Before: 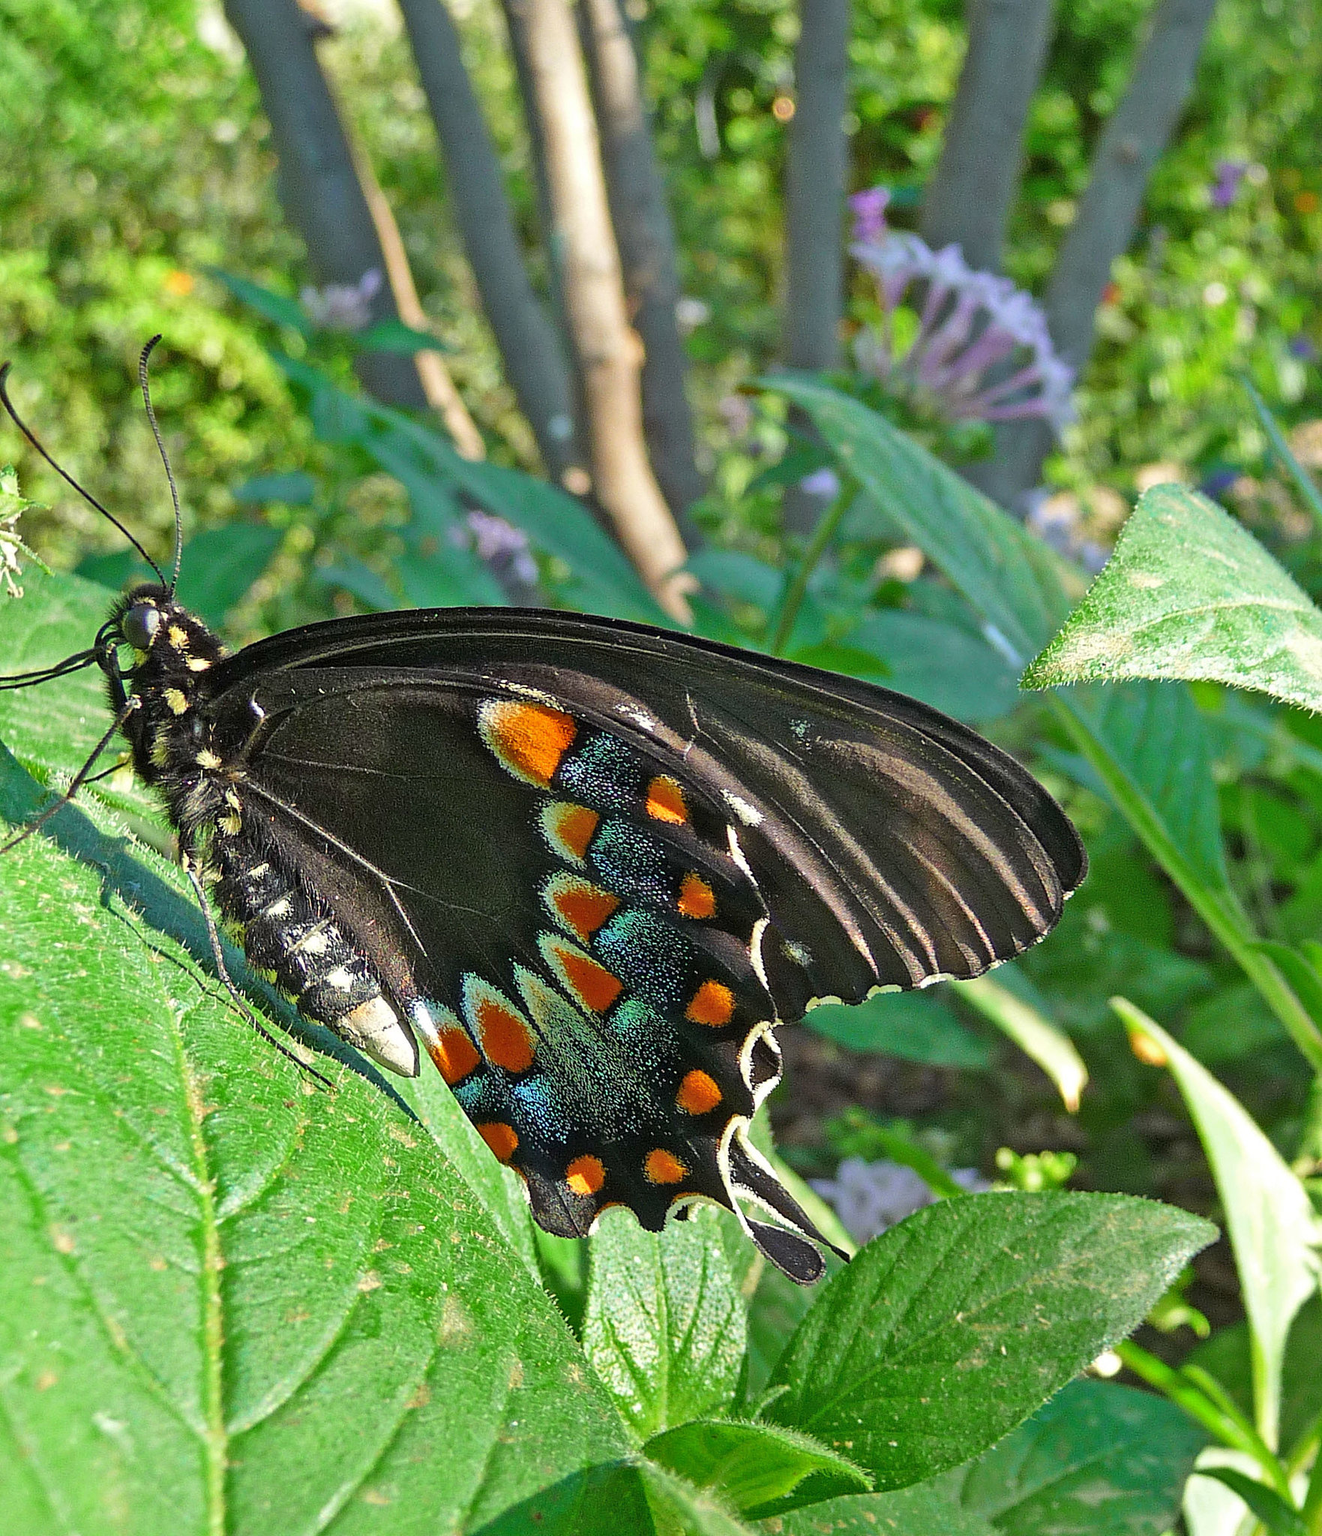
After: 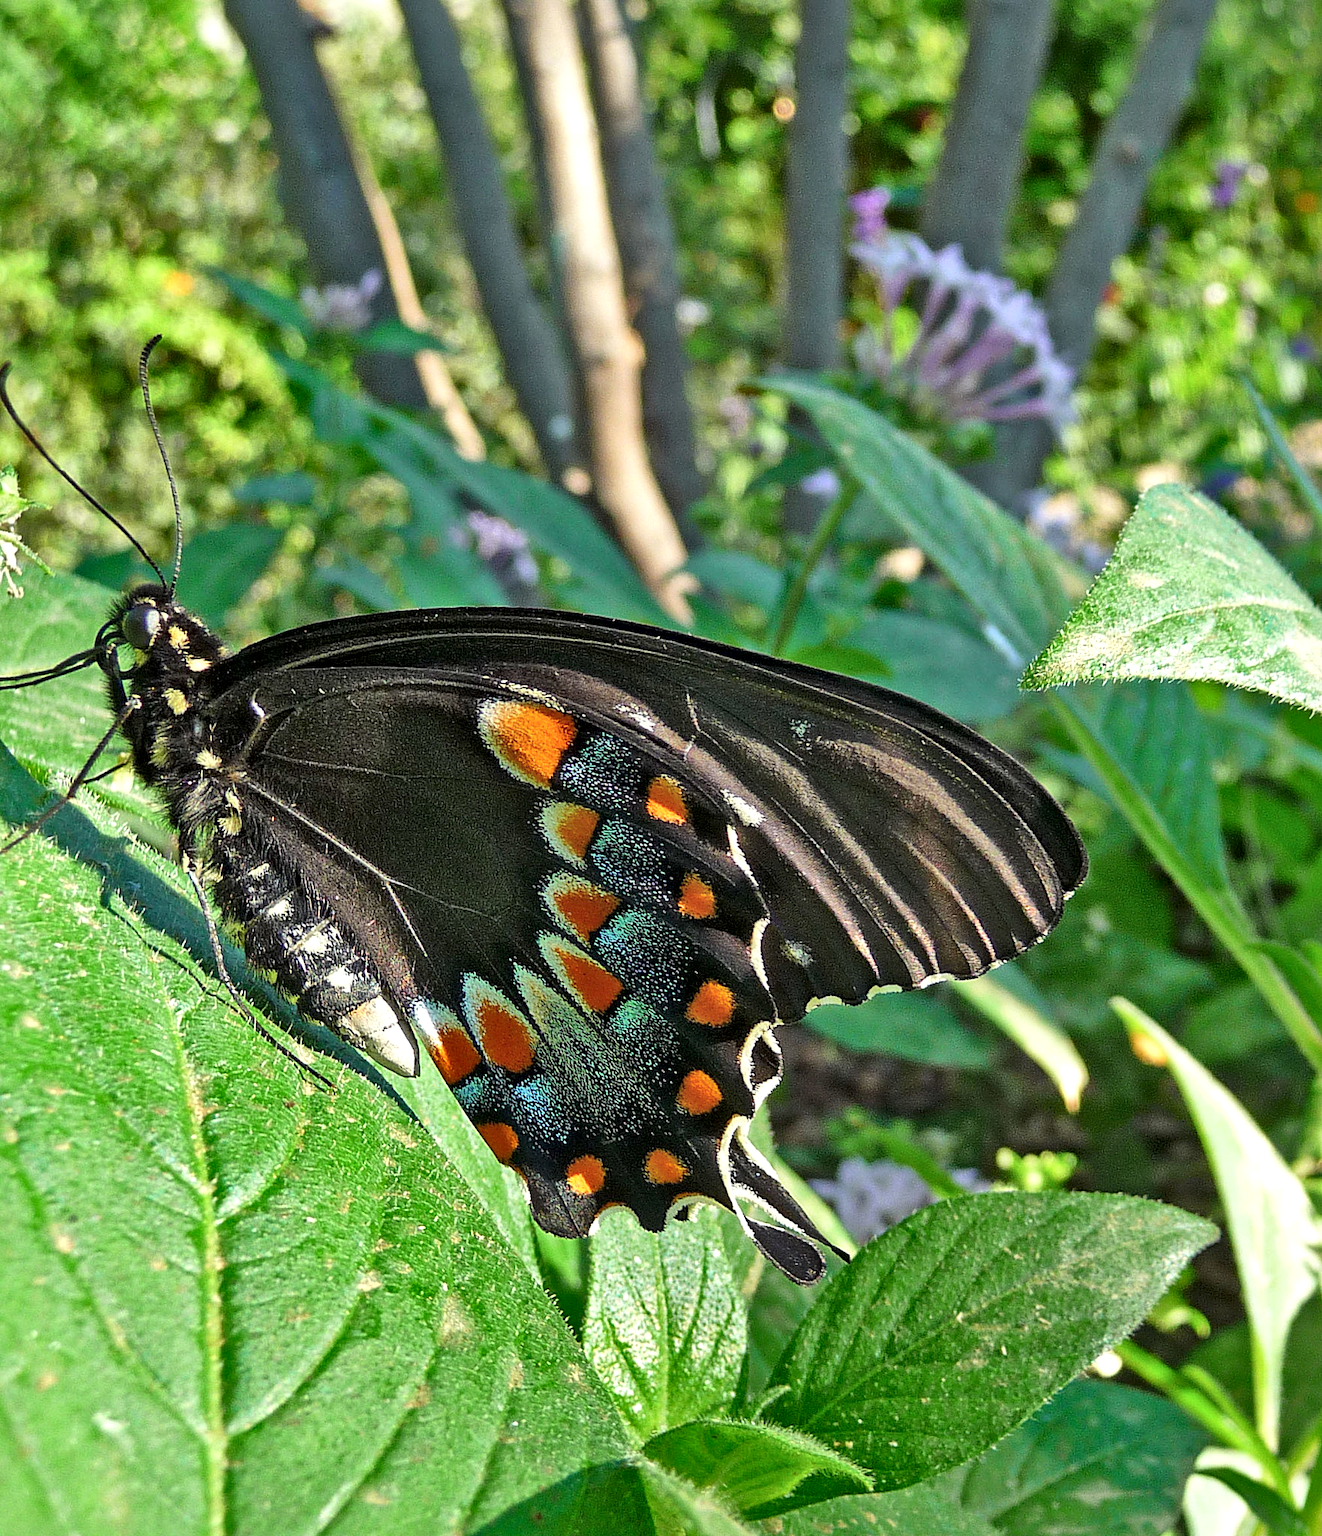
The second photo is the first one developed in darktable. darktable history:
local contrast: mode bilateral grid, contrast 25, coarseness 59, detail 152%, midtone range 0.2
